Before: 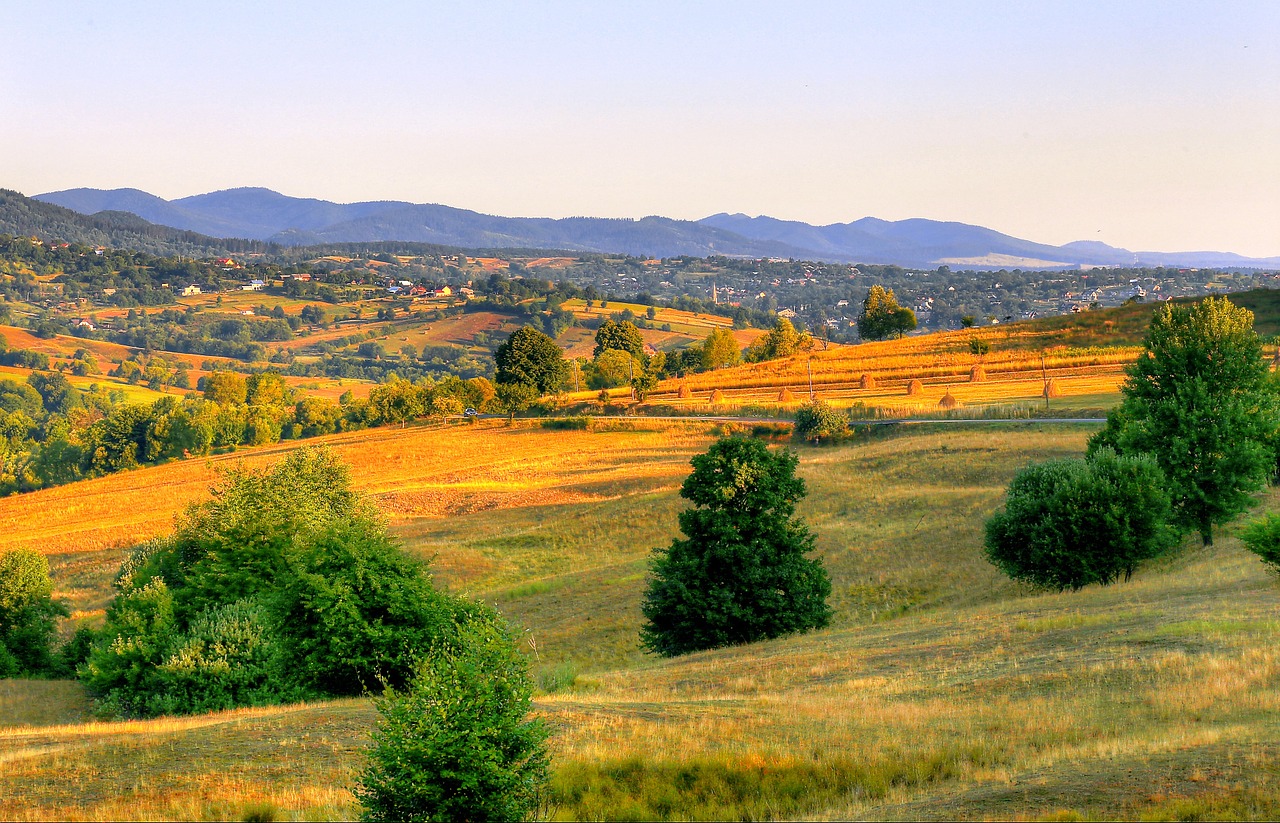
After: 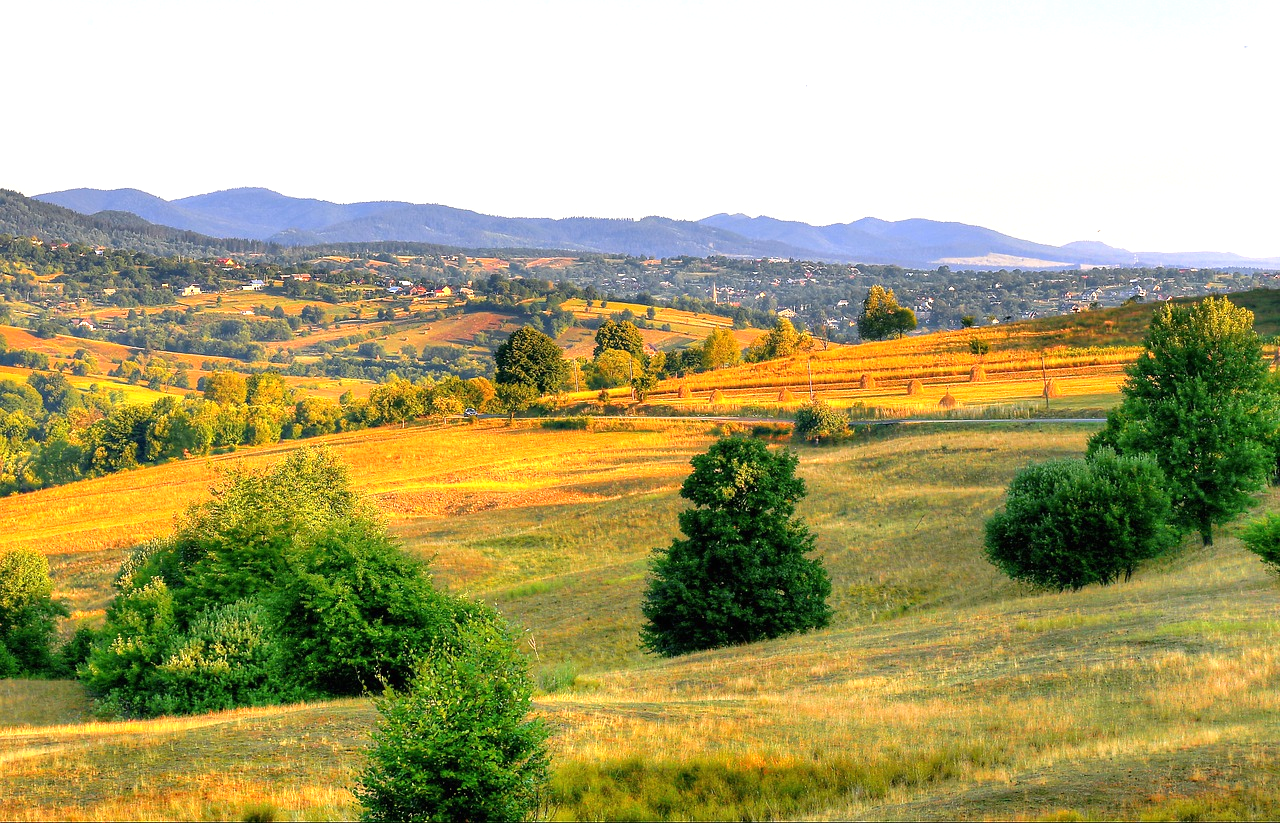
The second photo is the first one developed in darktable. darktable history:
exposure: black level correction 0, exposure 0.498 EV, compensate exposure bias true, compensate highlight preservation false
color correction: highlights b* -0.016
